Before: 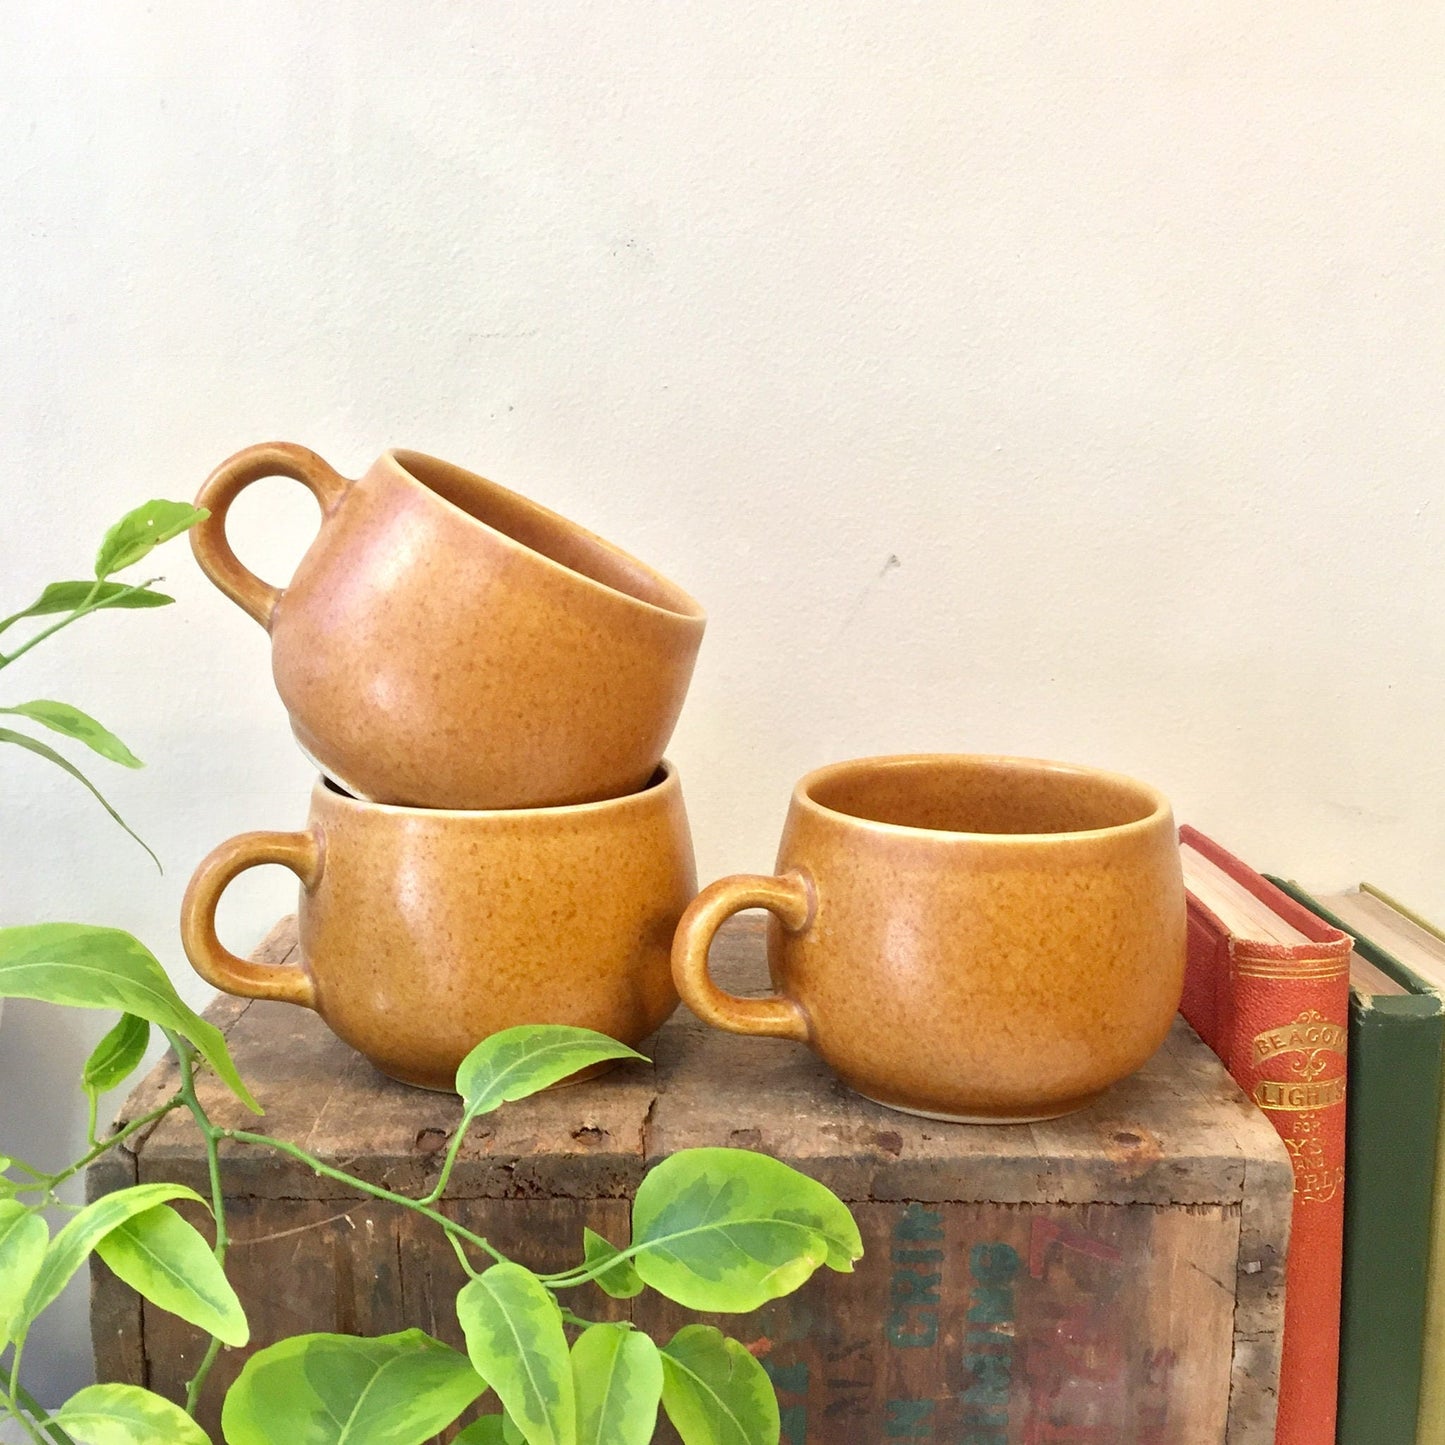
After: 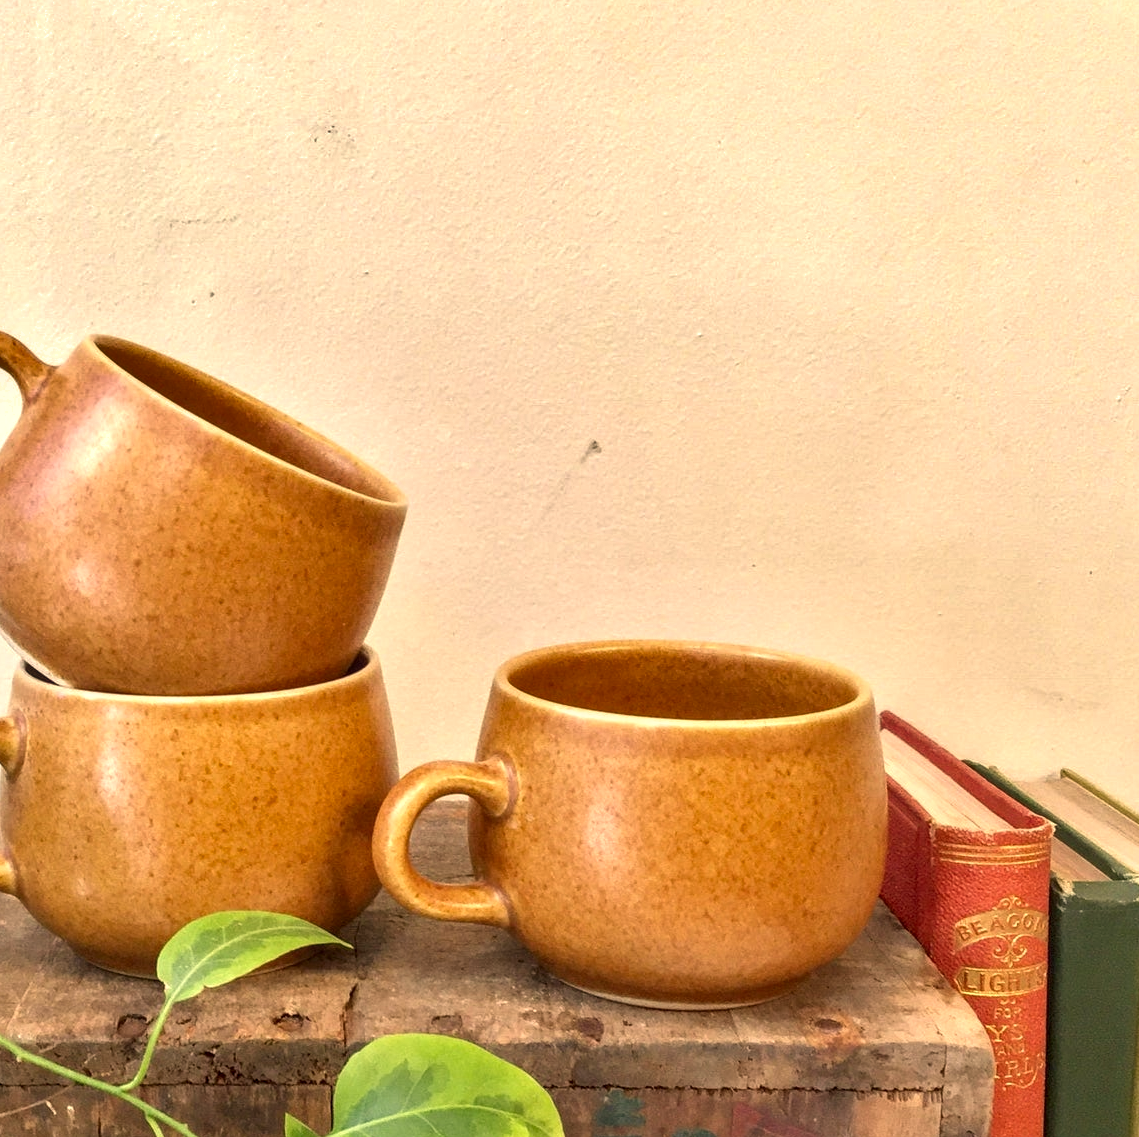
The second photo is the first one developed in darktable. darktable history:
exposure: compensate highlight preservation false
shadows and highlights: shadows 12, white point adjustment 1.2, soften with gaussian
white balance: red 1.029, blue 0.92
tone equalizer: on, module defaults
local contrast: on, module defaults
color correction: highlights a* 7.34, highlights b* 4.37
crop and rotate: left 20.74%, top 7.912%, right 0.375%, bottom 13.378%
